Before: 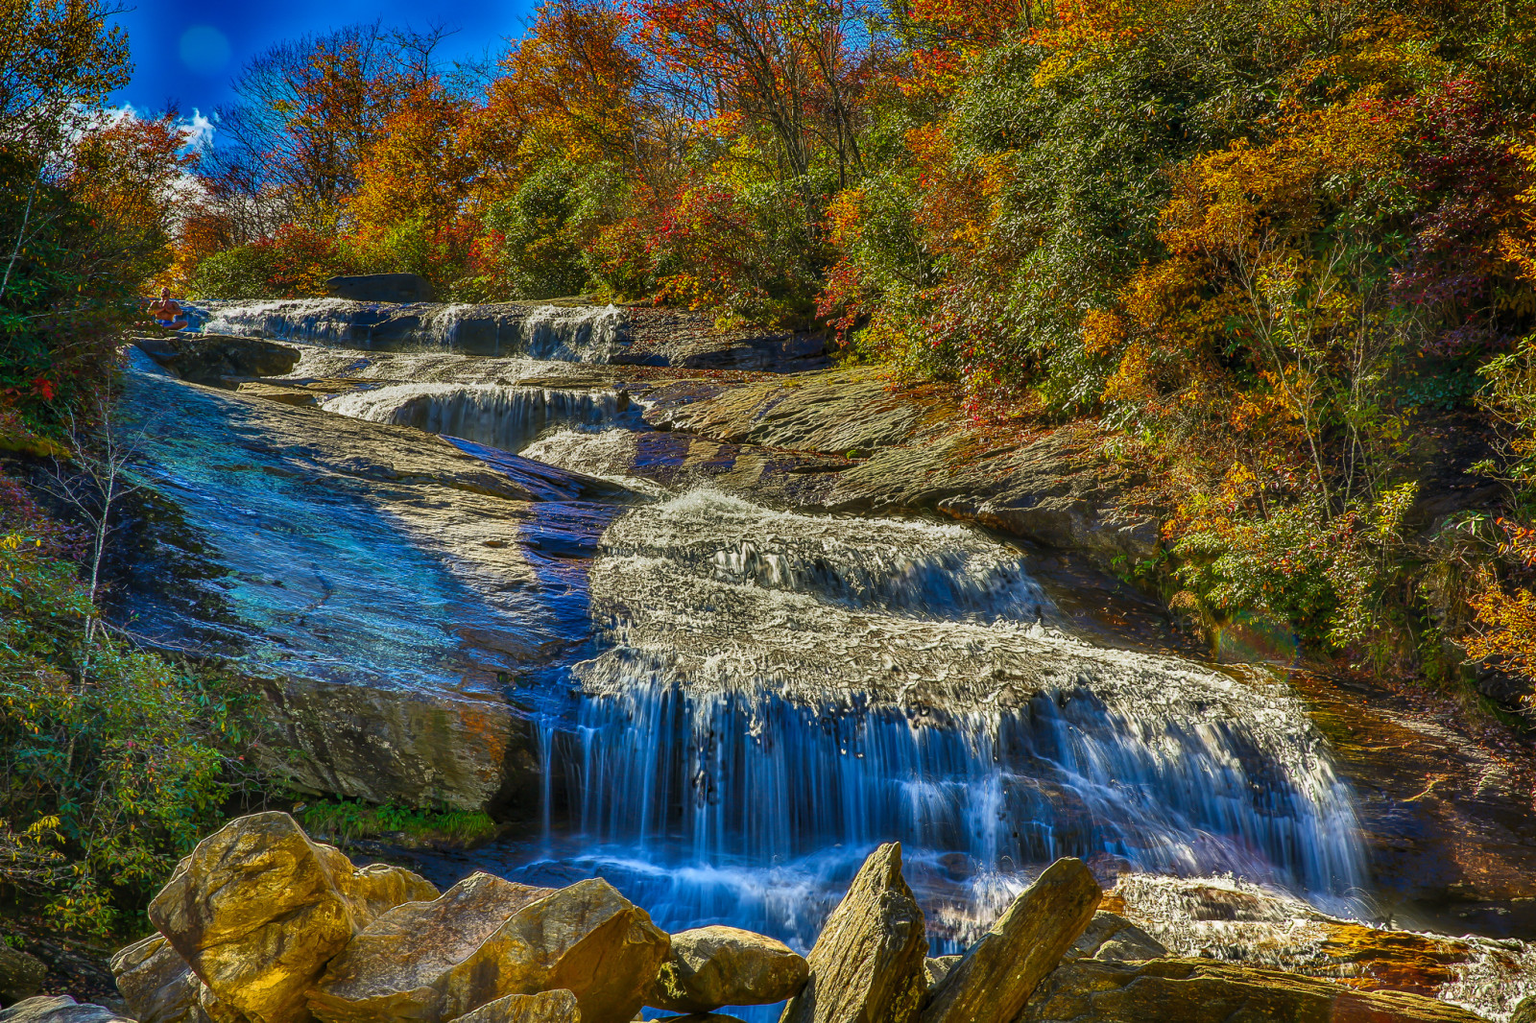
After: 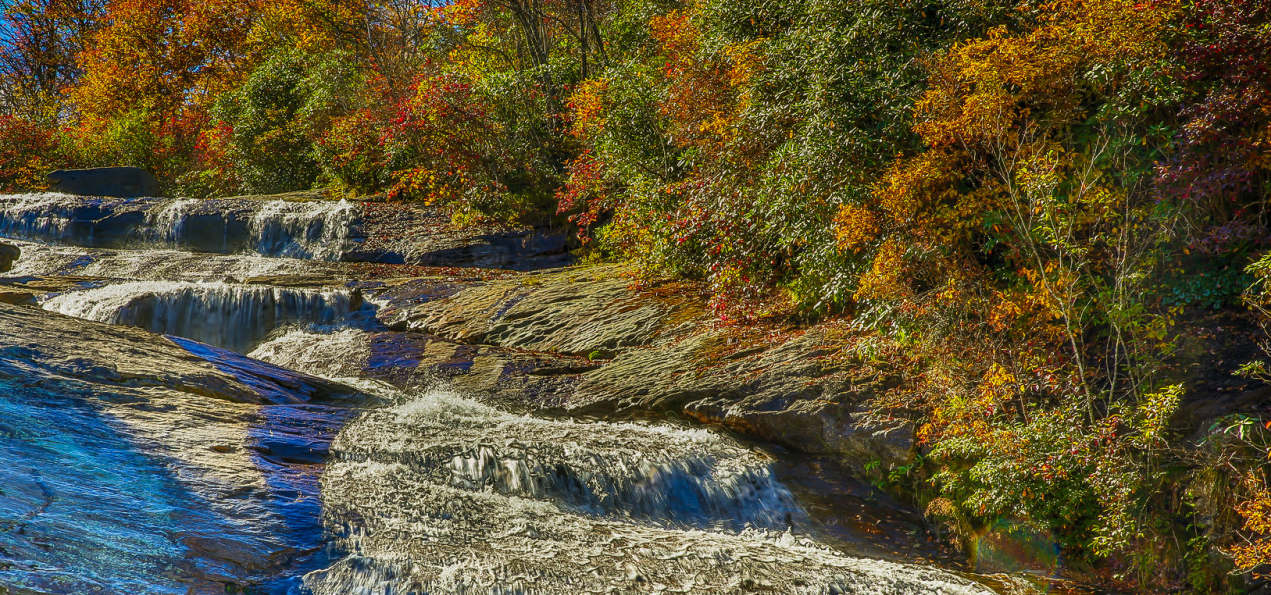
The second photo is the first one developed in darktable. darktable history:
crop: left 18.358%, top 11.088%, right 2.165%, bottom 33.076%
